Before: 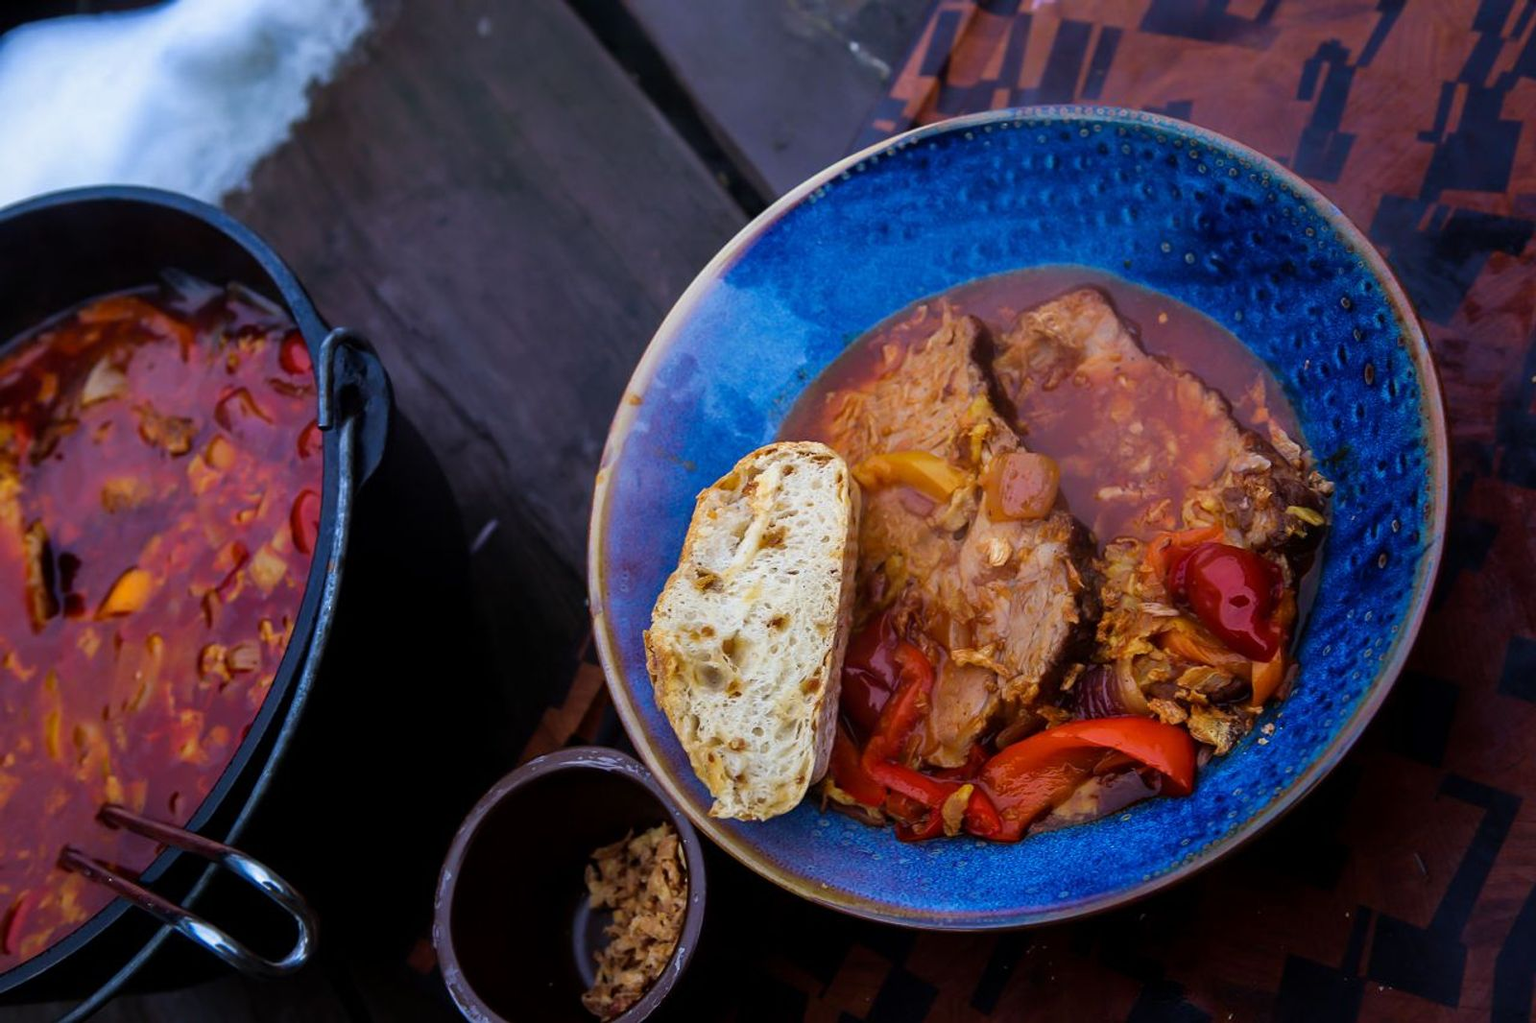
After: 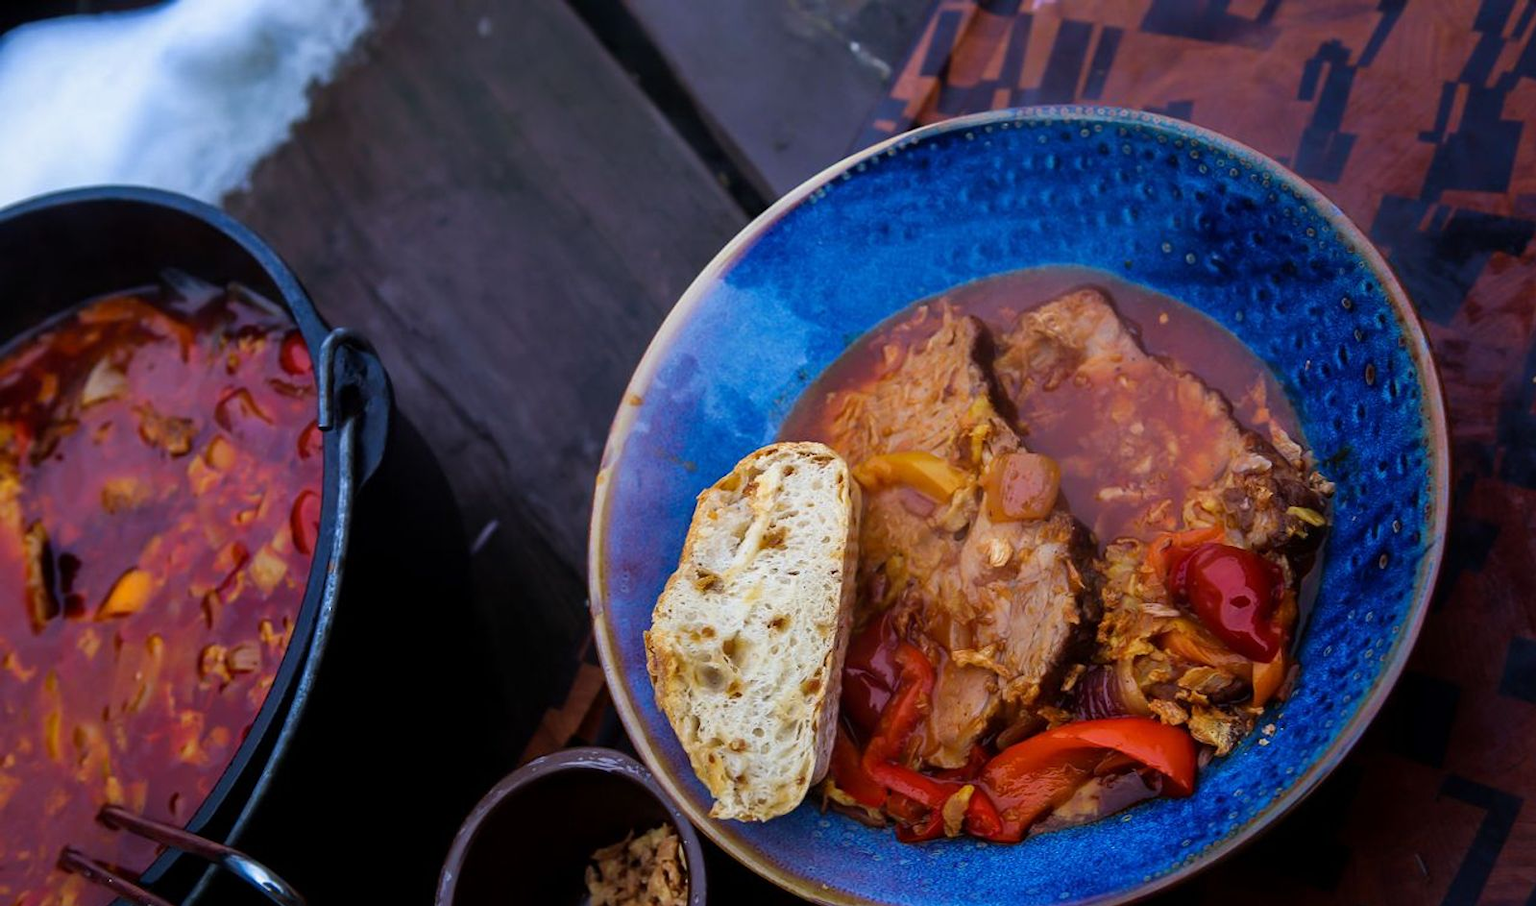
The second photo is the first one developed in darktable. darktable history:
crop and rotate: top 0%, bottom 11.354%
